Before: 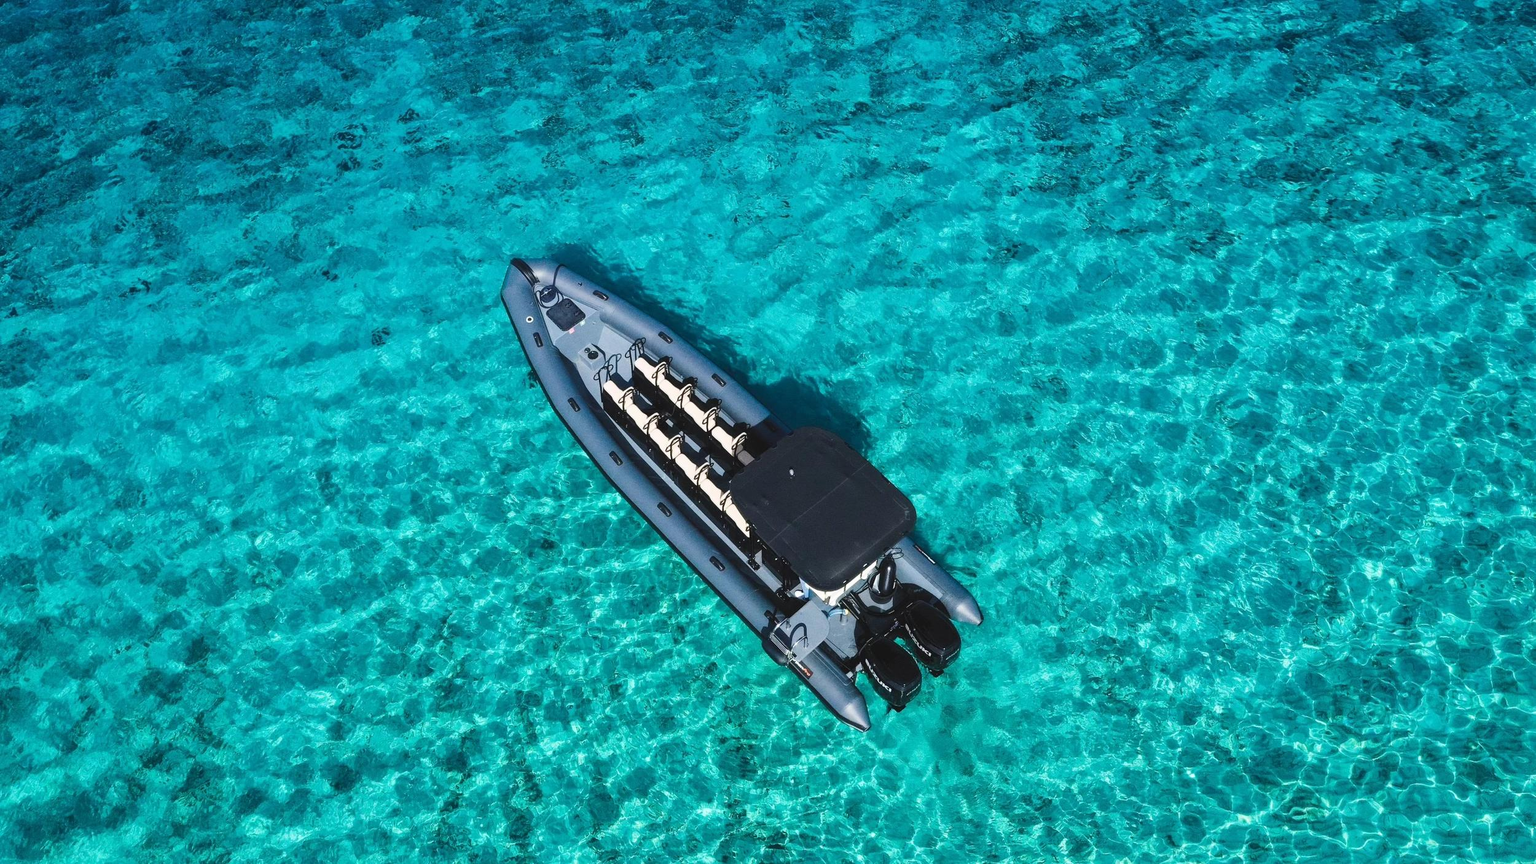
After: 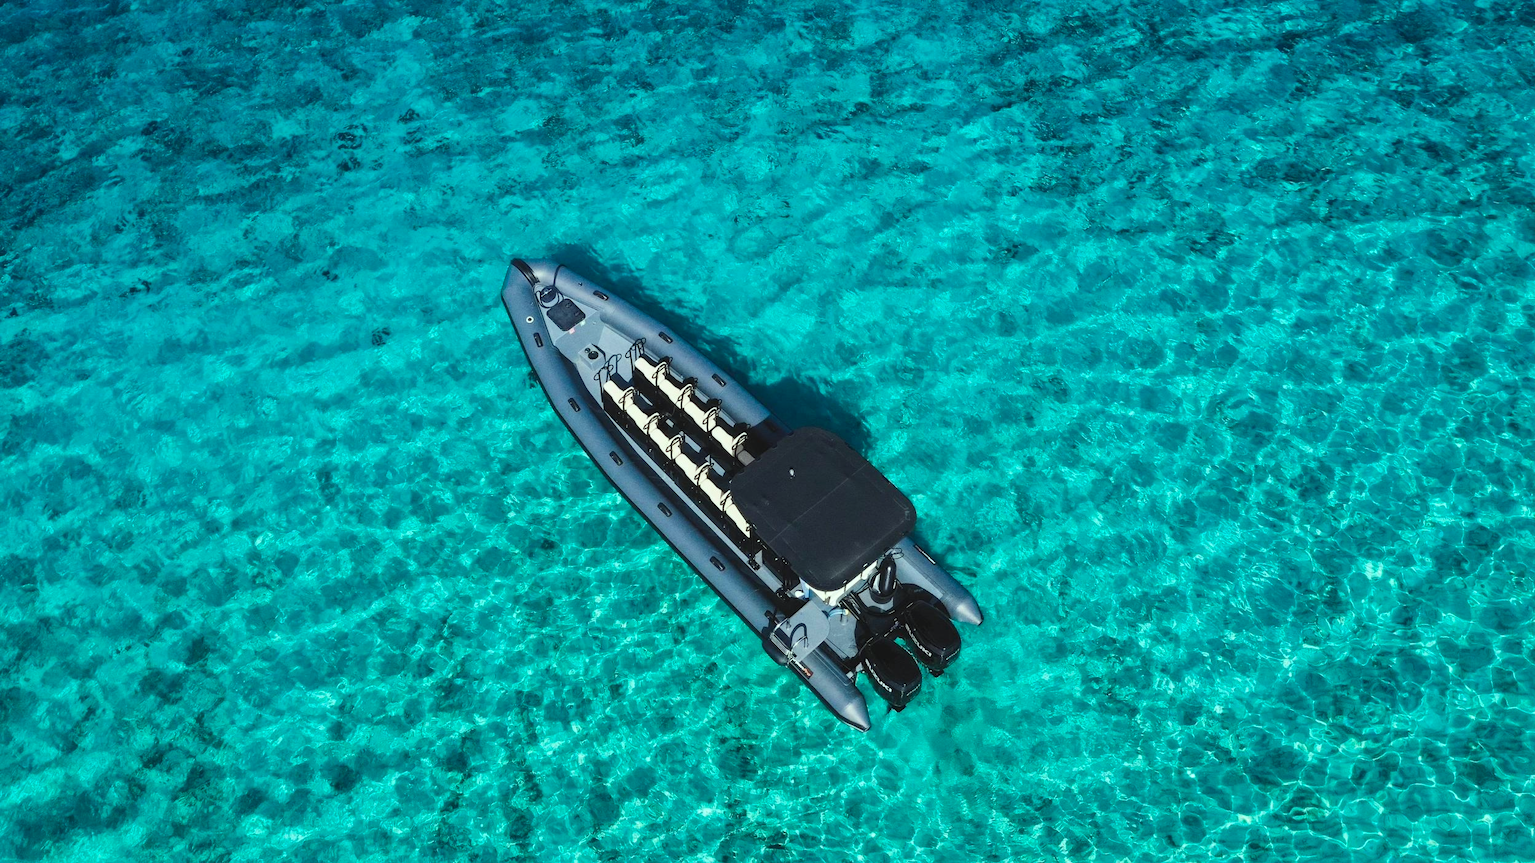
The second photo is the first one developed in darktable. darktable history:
white balance: red 1, blue 1
color correction: highlights a* -8, highlights b* 3.1
